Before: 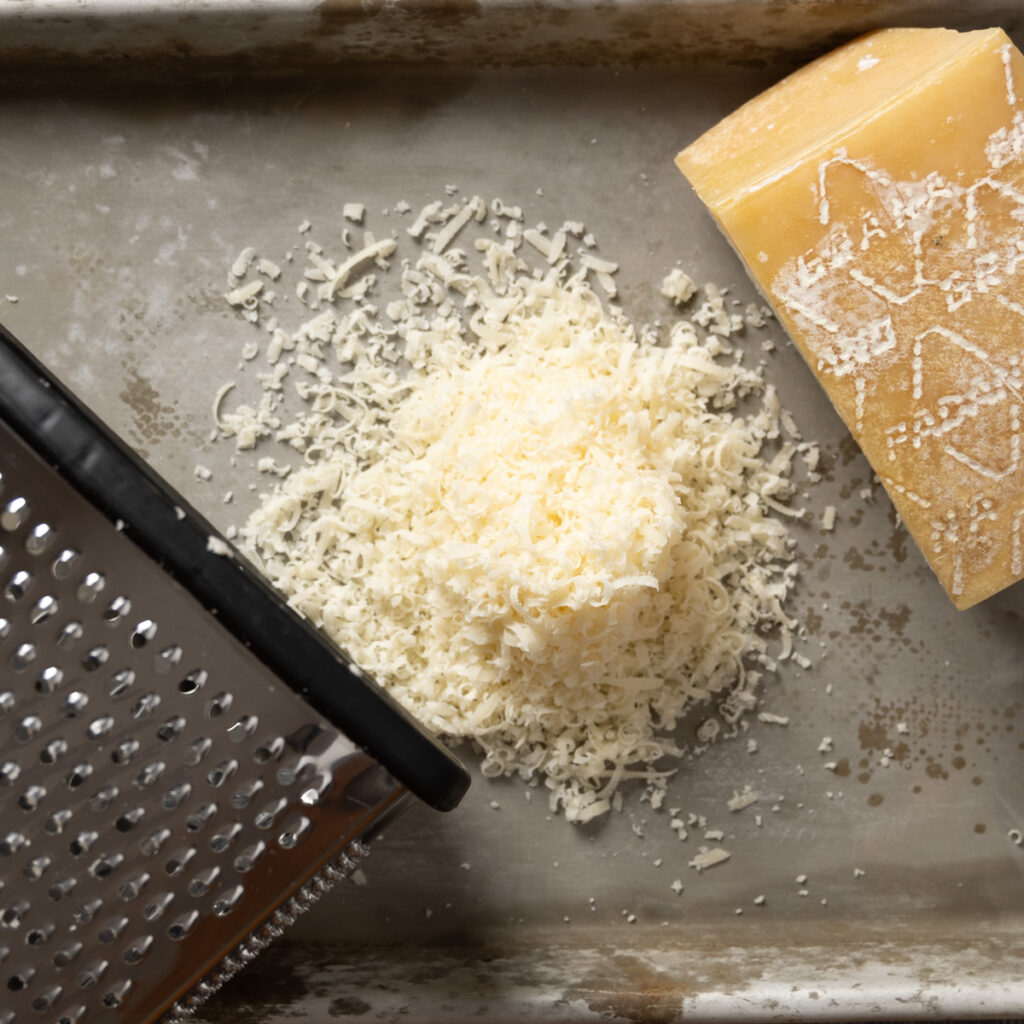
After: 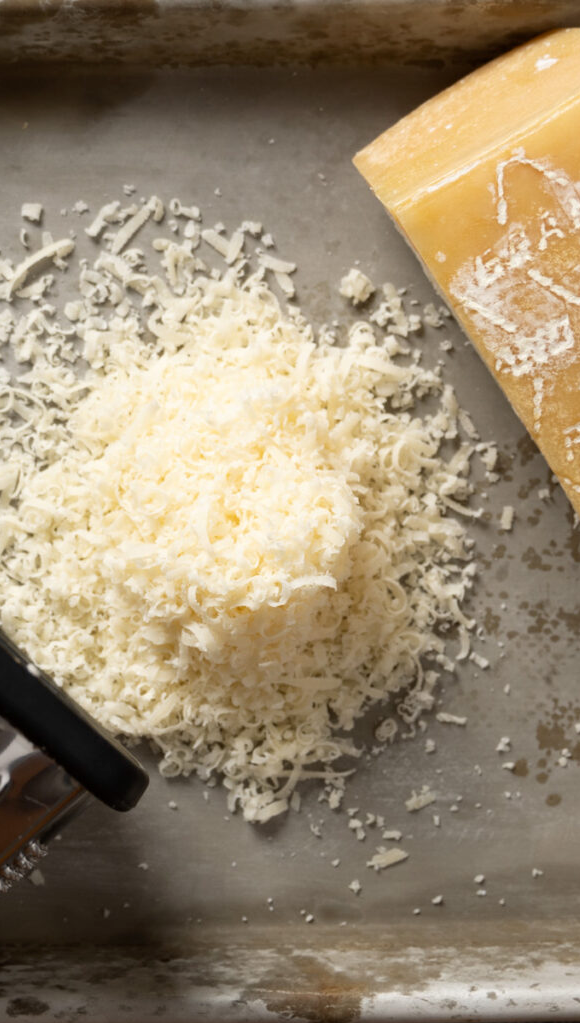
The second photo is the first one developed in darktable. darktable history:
crop: left 31.458%, top 0%, right 11.876%
exposure: black level correction 0.001, compensate highlight preservation false
